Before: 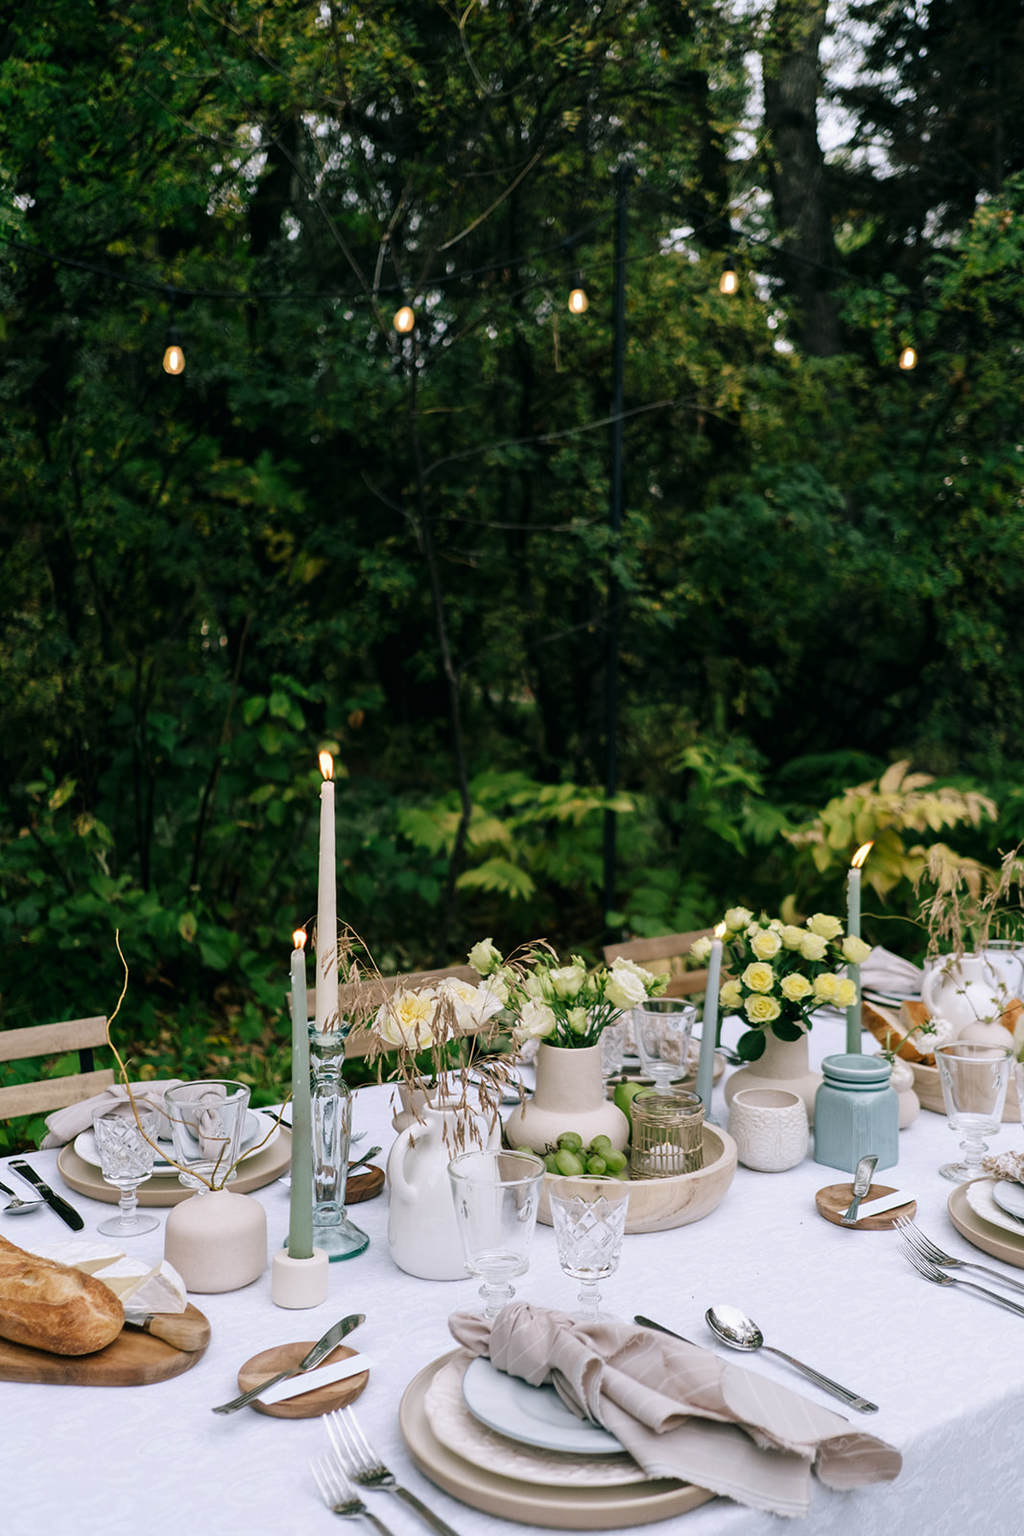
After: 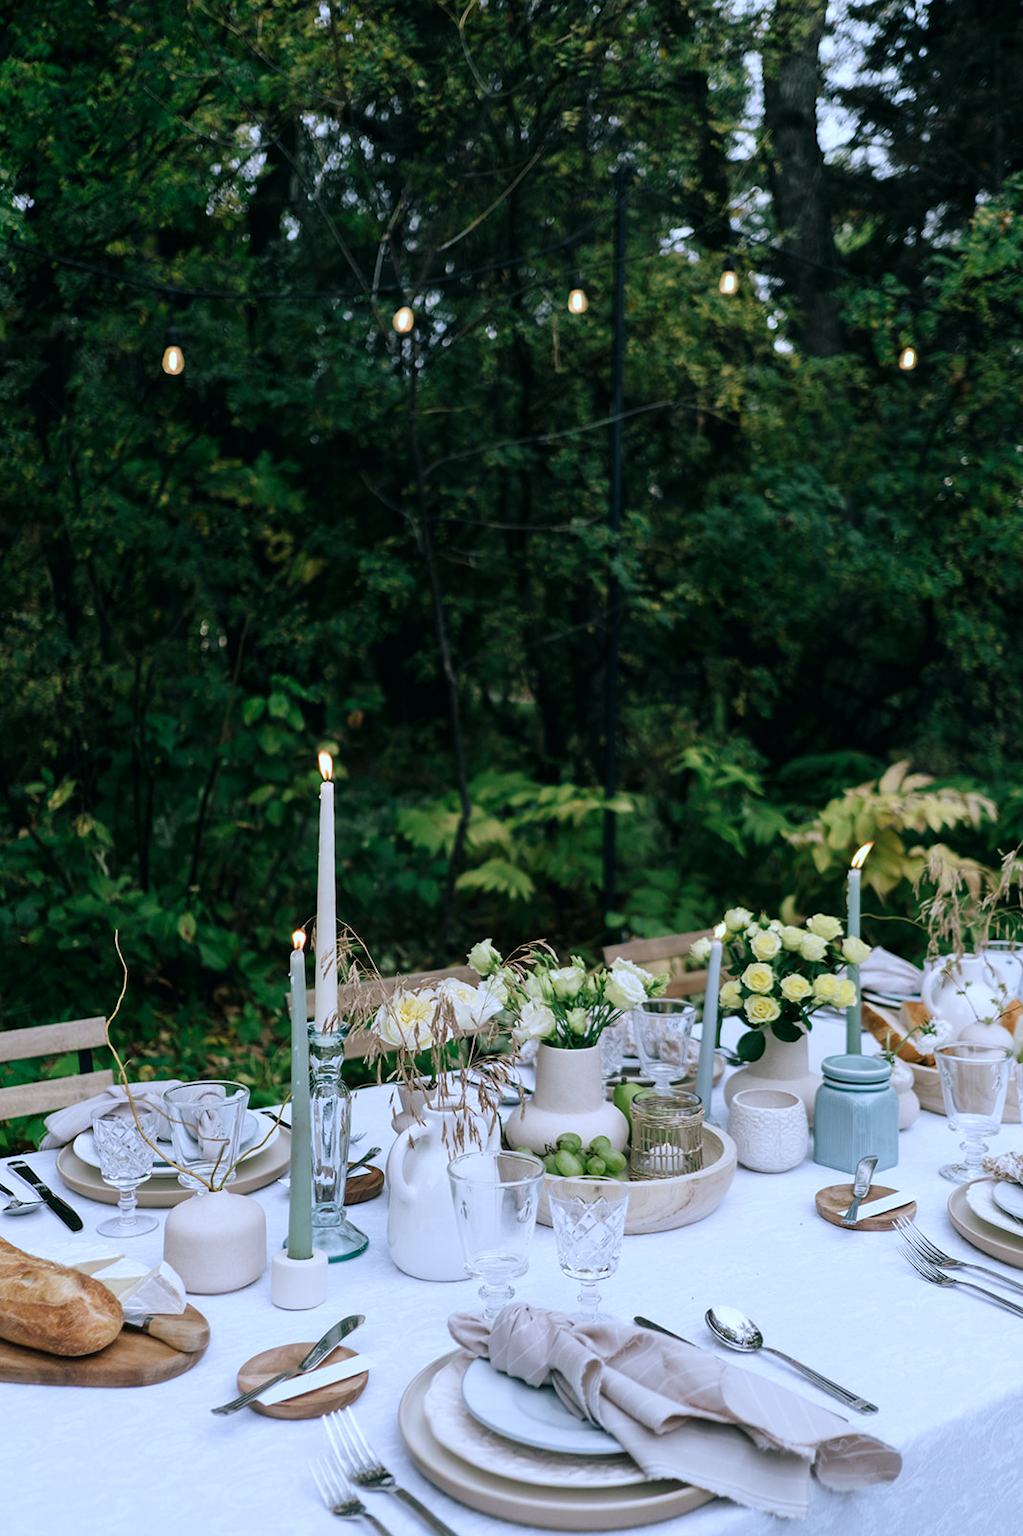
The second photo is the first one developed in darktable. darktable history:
contrast brightness saturation: contrast 0.01, saturation -0.05
color calibration: x 0.38, y 0.391, temperature 4086.74 K
crop and rotate: left 0.126%
